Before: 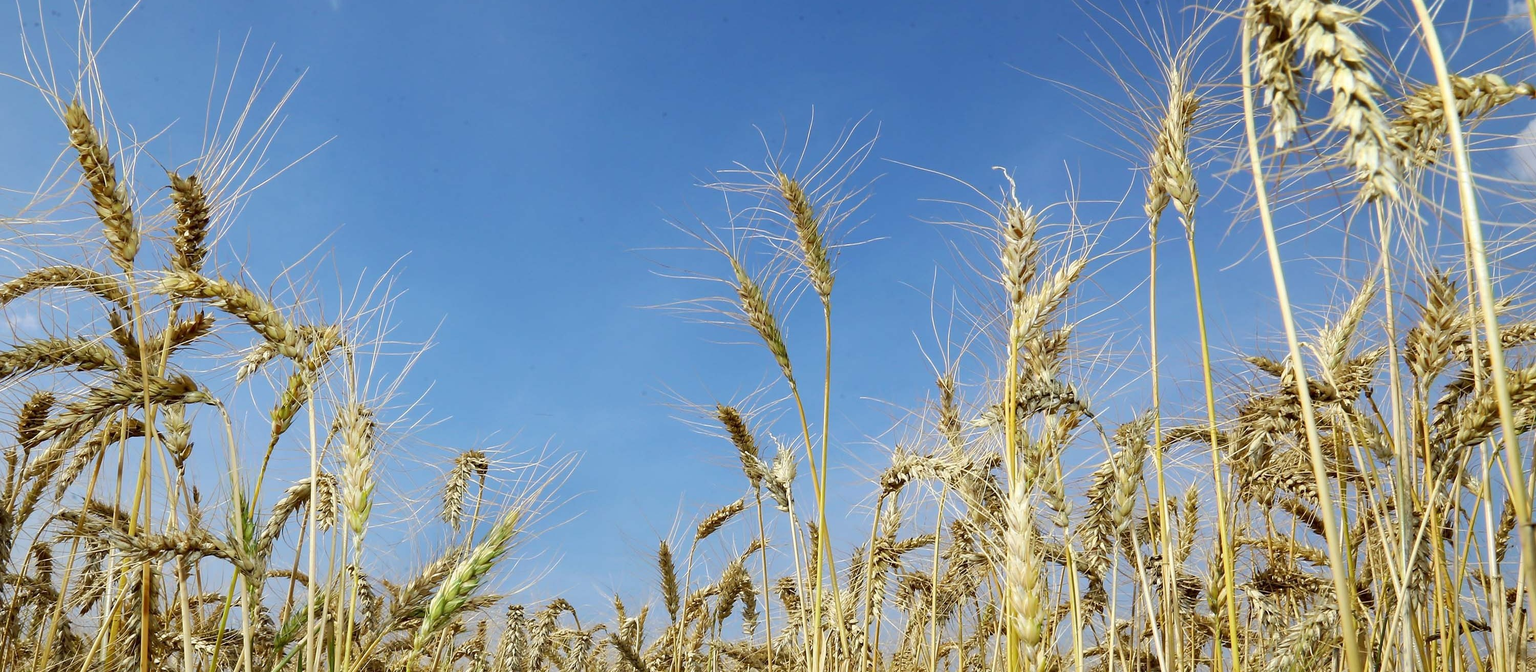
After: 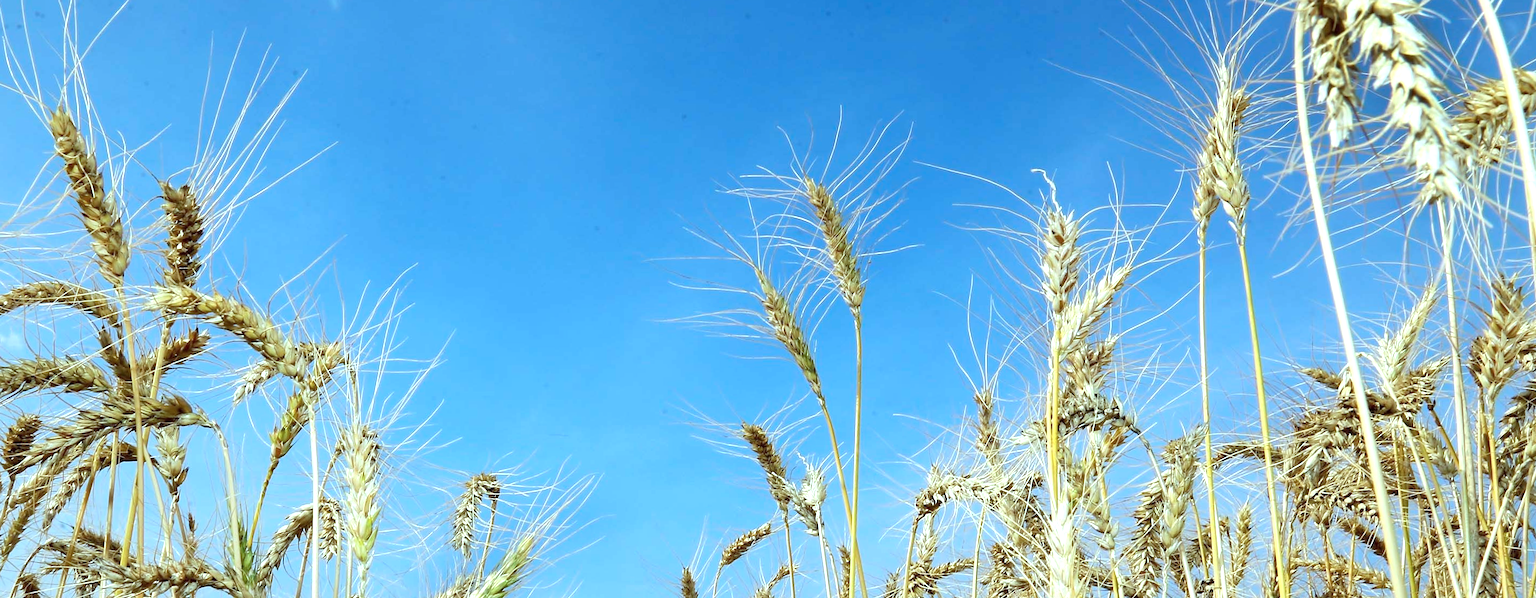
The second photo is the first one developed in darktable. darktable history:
exposure: exposure 0.564 EV, compensate highlight preservation false
crop and rotate: angle 0.428°, left 0.245%, right 3.604%, bottom 14.284%
color correction: highlights a* -9.89, highlights b* -10.2
